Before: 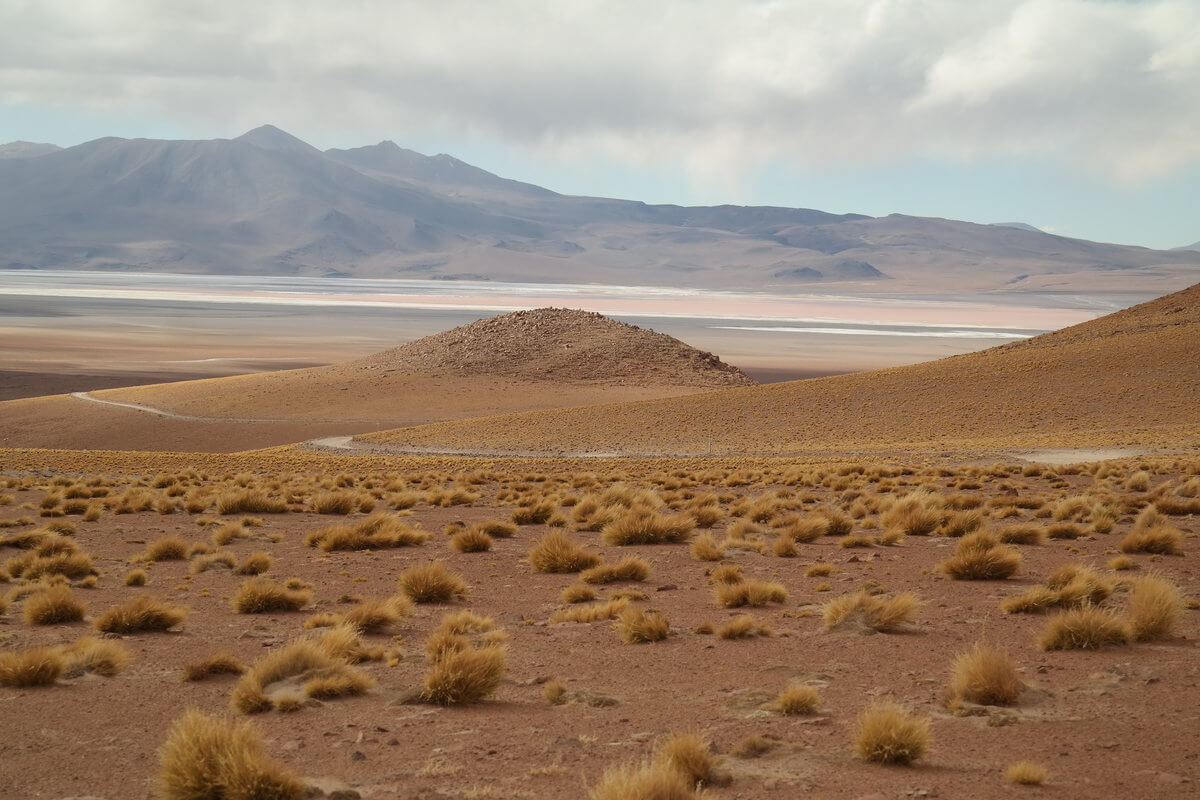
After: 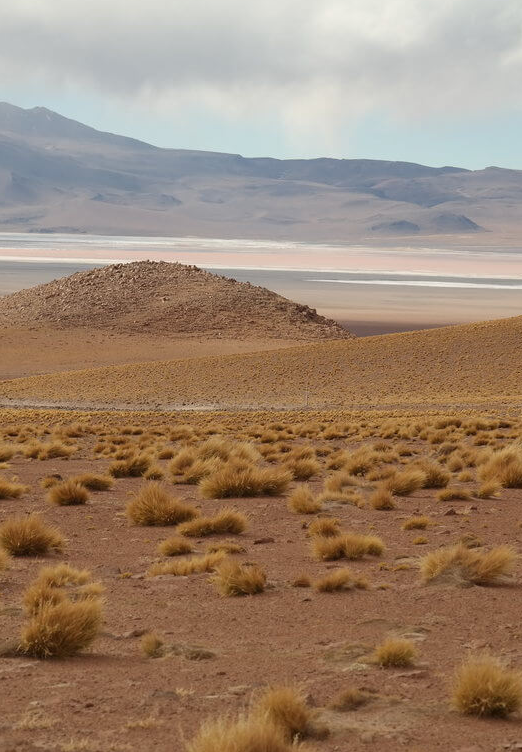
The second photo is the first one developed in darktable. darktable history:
crop: left 33.602%, top 5.996%, right 22.851%
